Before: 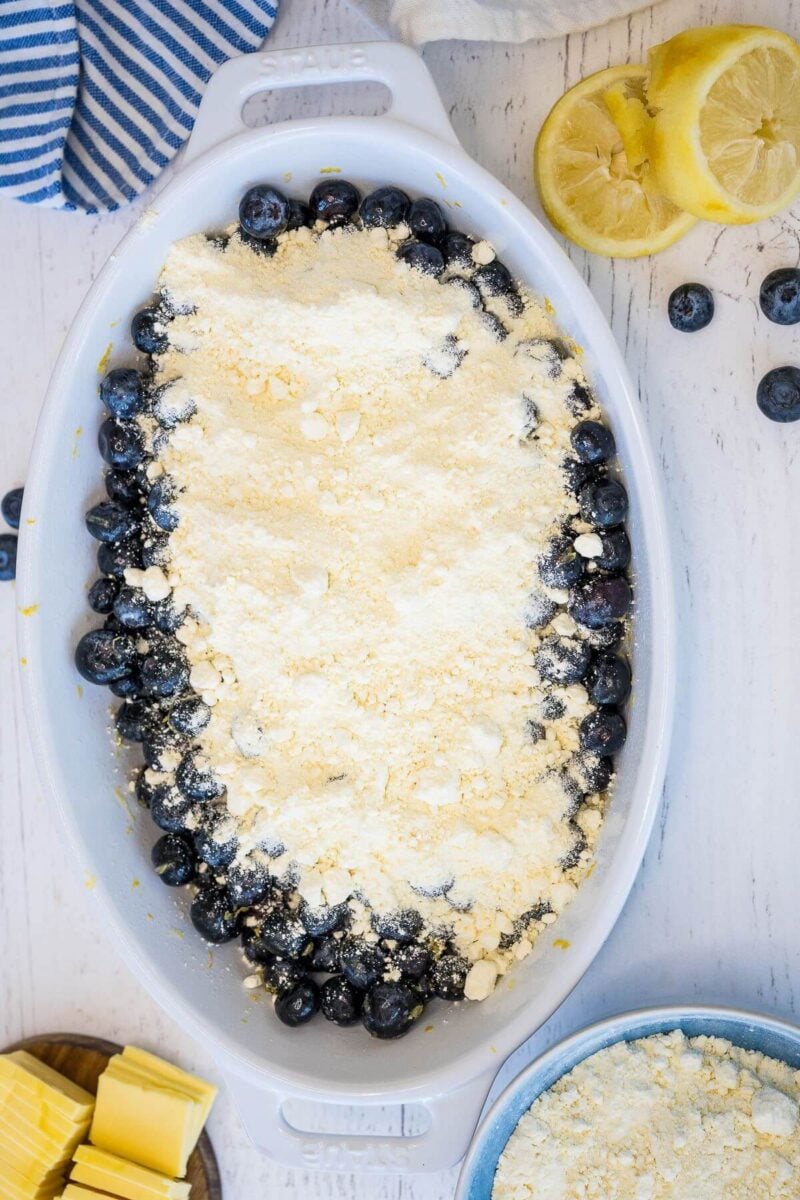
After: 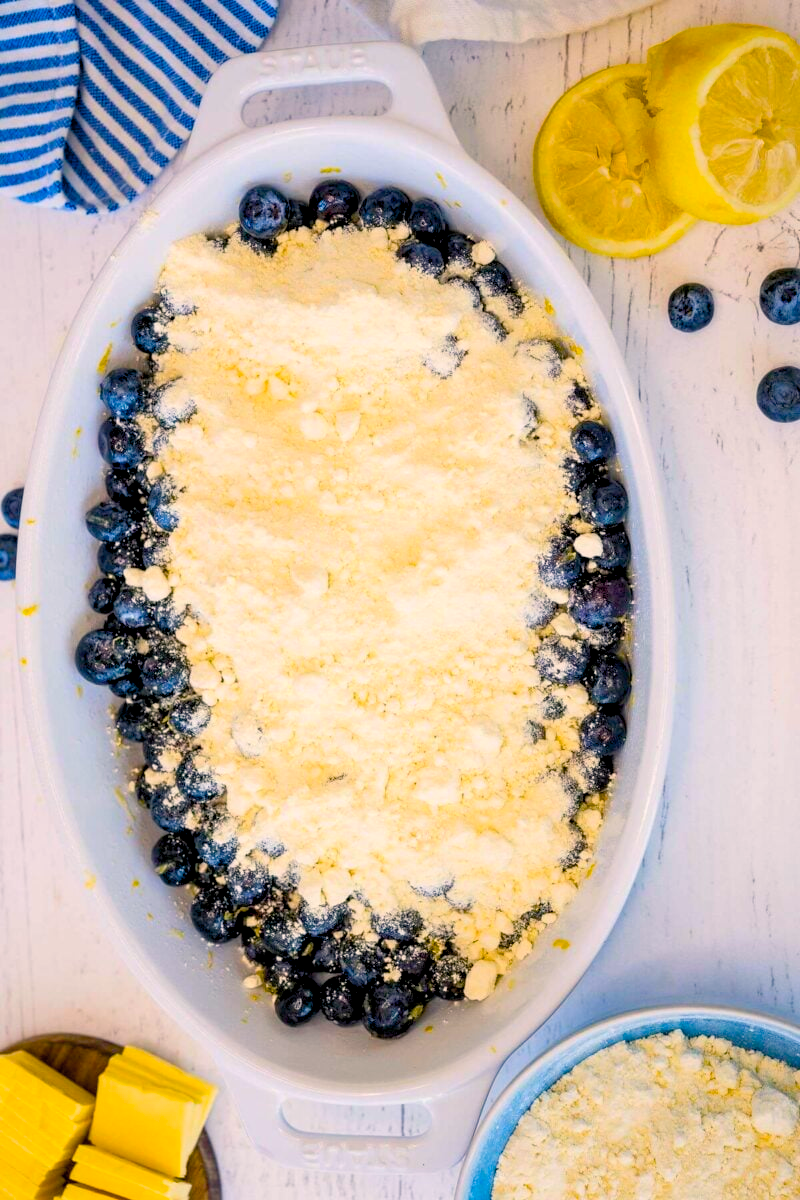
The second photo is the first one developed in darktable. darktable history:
color balance rgb: highlights gain › chroma 3.09%, highlights gain › hue 60.17°, perceptual saturation grading › global saturation 36.372%, perceptual saturation grading › shadows 35.519%, global vibrance 20%
exposure: black level correction 0.009, compensate exposure bias true, compensate highlight preservation false
contrast brightness saturation: contrast 0.05, brightness 0.056, saturation 0.014
